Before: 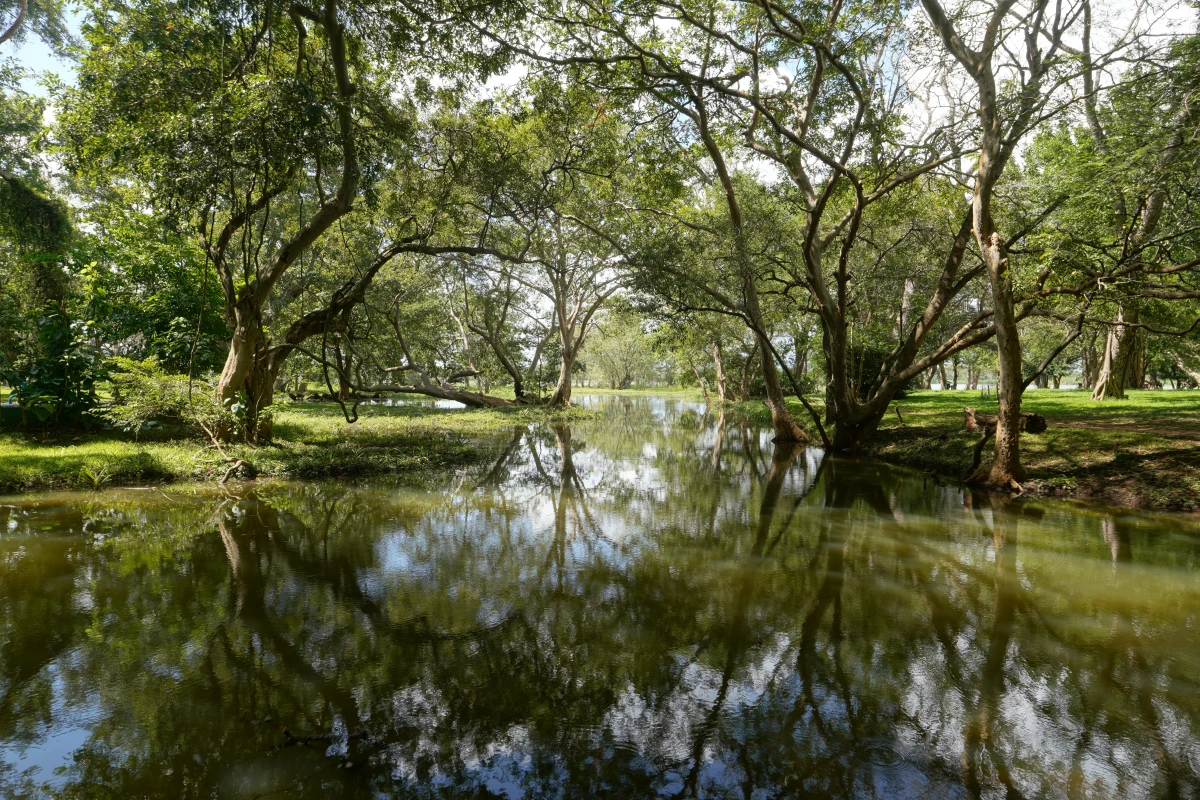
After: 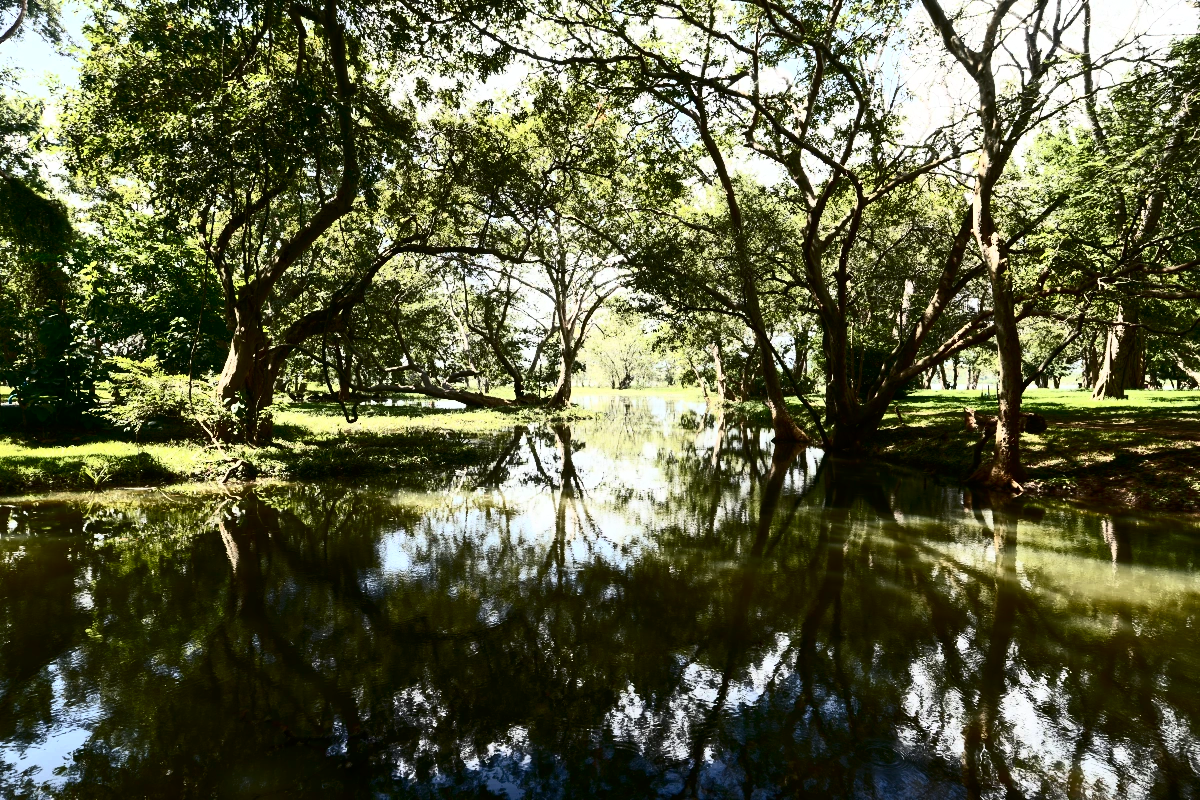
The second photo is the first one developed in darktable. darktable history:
contrast brightness saturation: contrast 0.928, brightness 0.191
